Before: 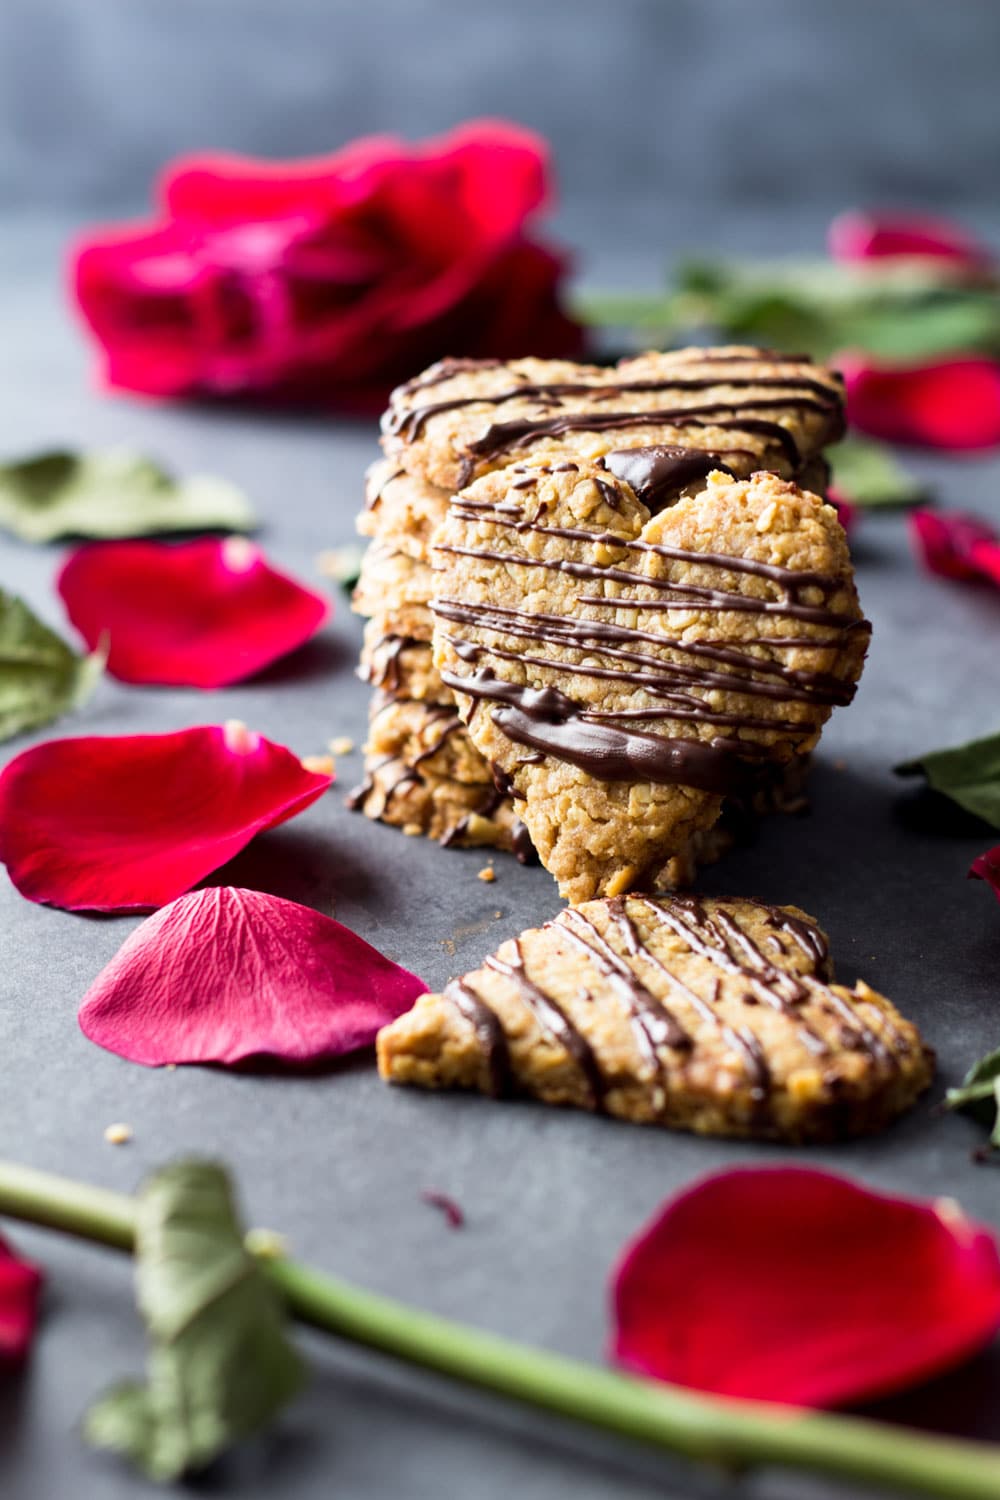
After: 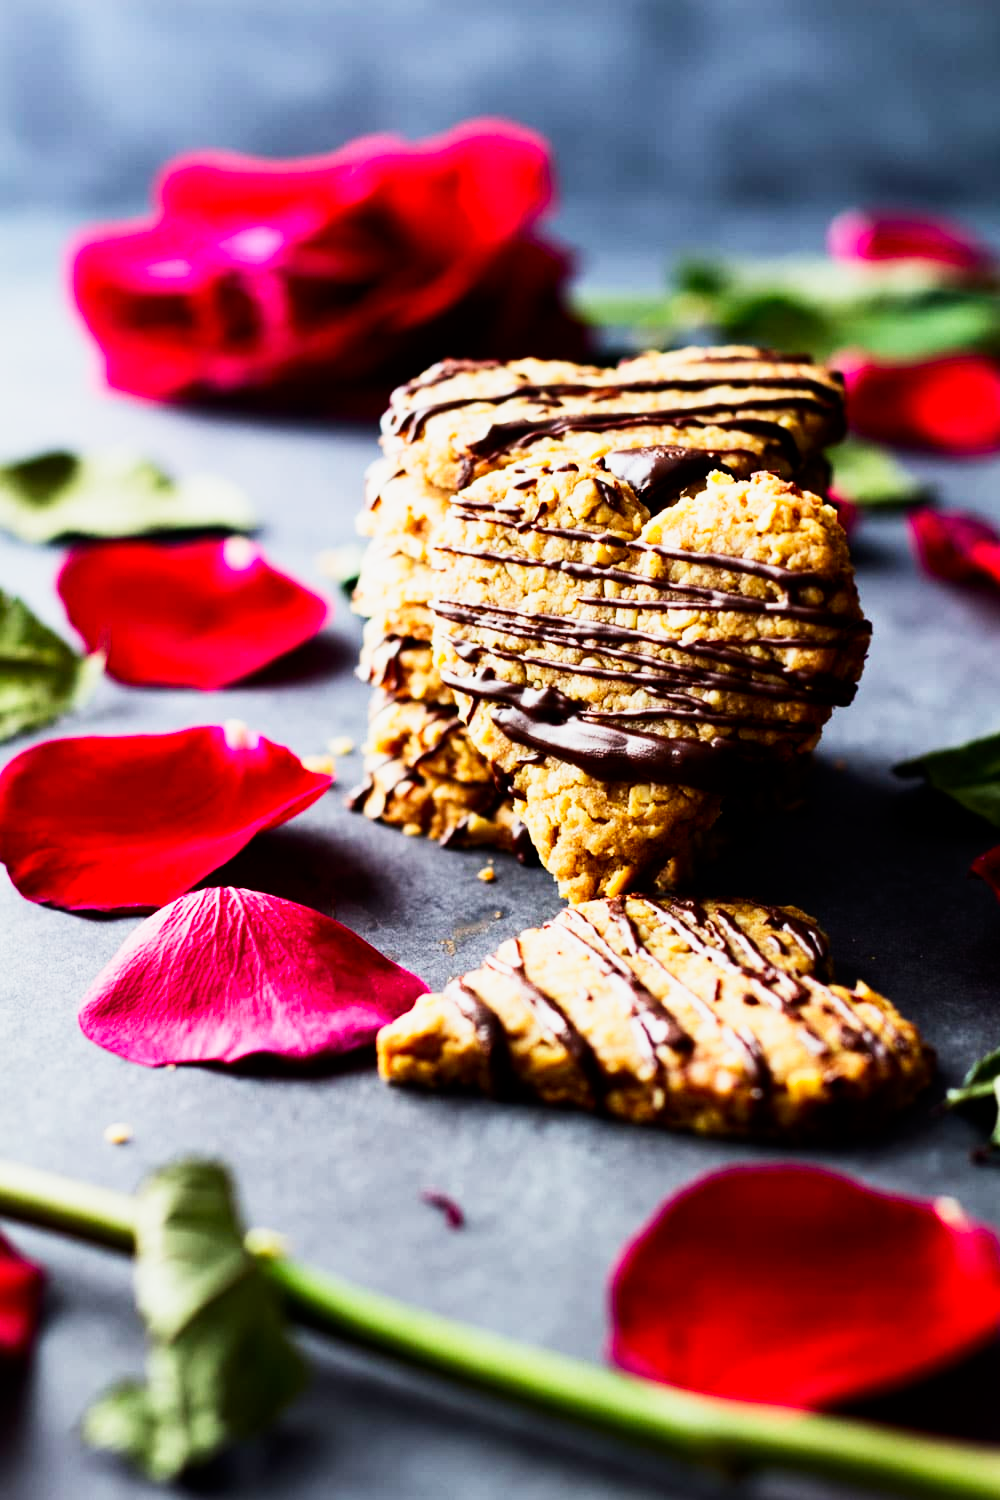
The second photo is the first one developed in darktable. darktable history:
contrast brightness saturation: contrast 0.15, brightness -0.01, saturation 0.1
sigmoid: contrast 1.93, skew 0.29, preserve hue 0%
